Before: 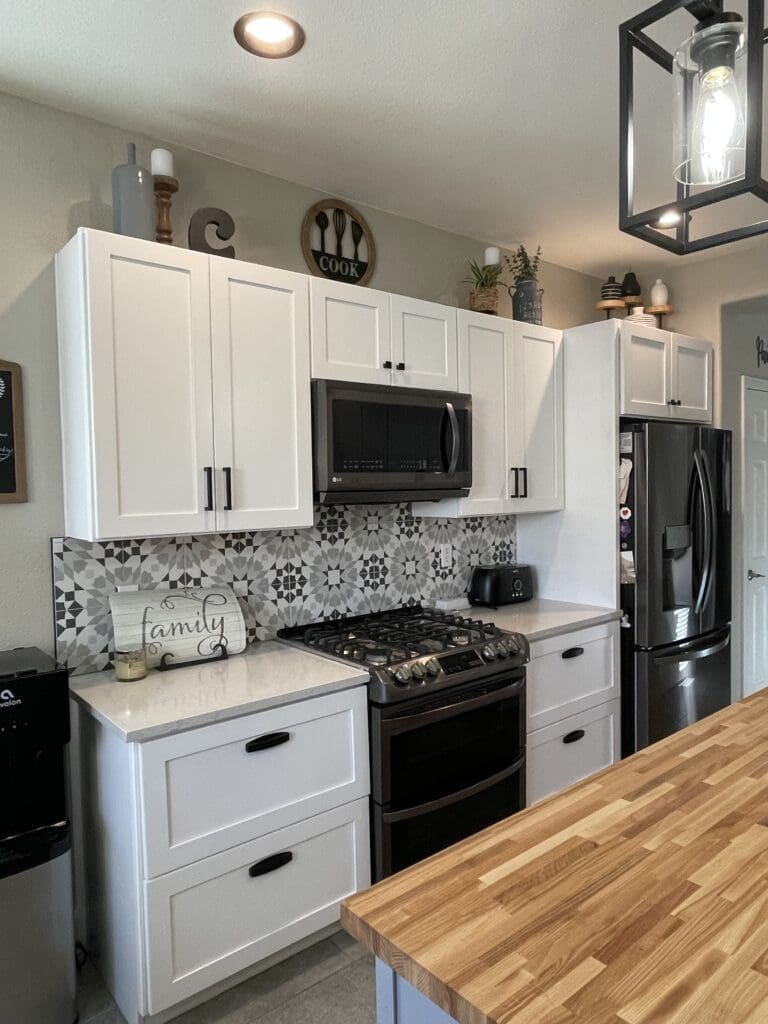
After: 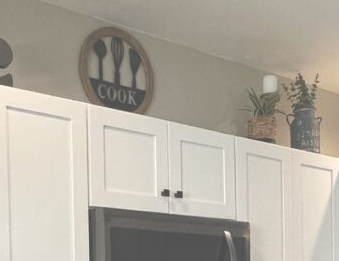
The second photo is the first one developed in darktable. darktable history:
crop: left 29.007%, top 16.867%, right 26.835%, bottom 57.617%
exposure: black level correction -0.042, exposure 0.059 EV, compensate exposure bias true, compensate highlight preservation false
contrast brightness saturation: brightness 0.134
